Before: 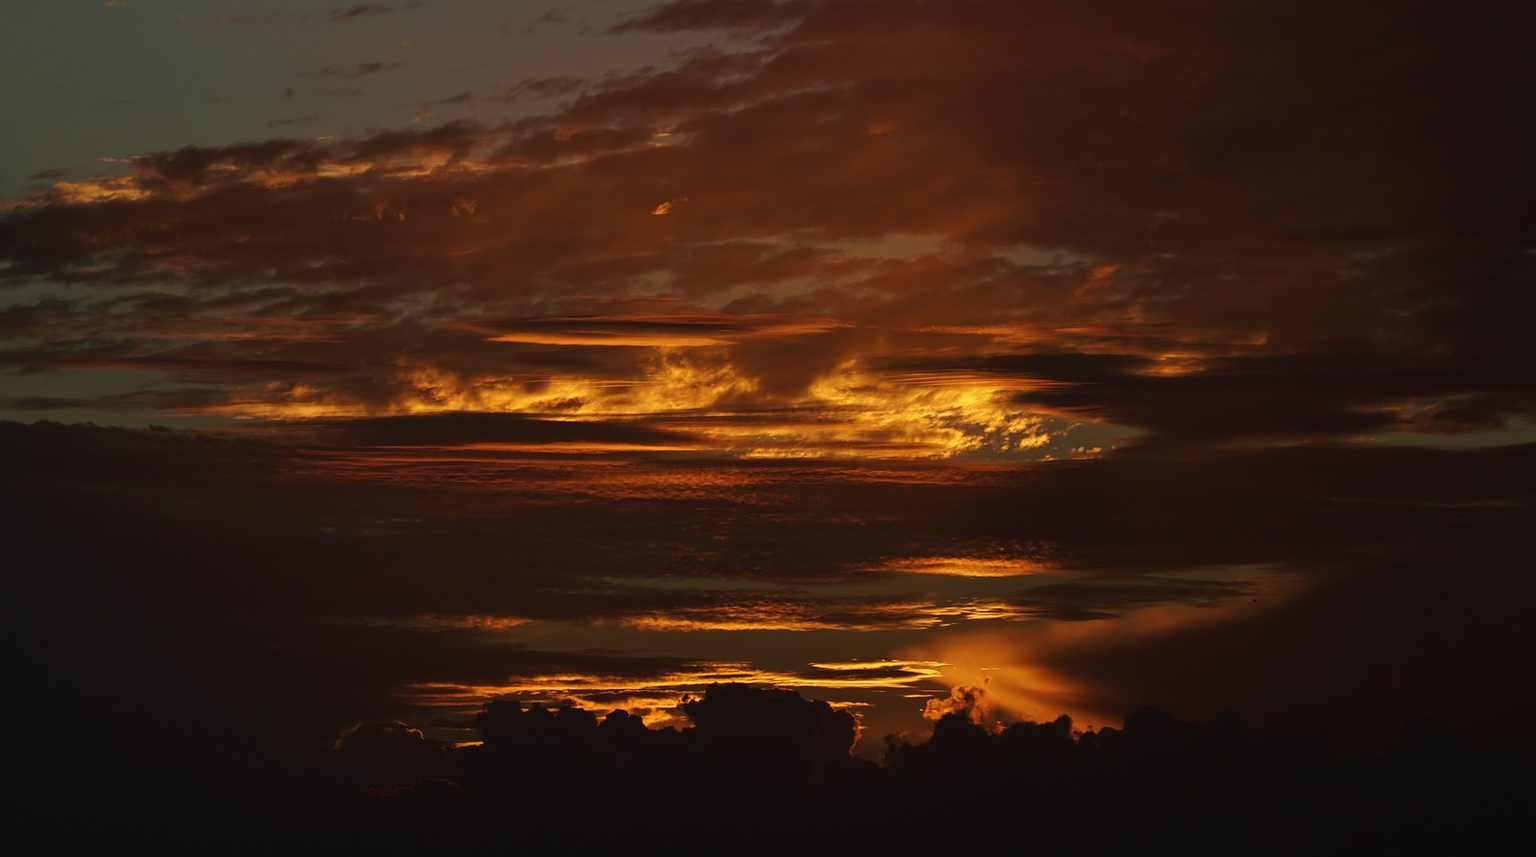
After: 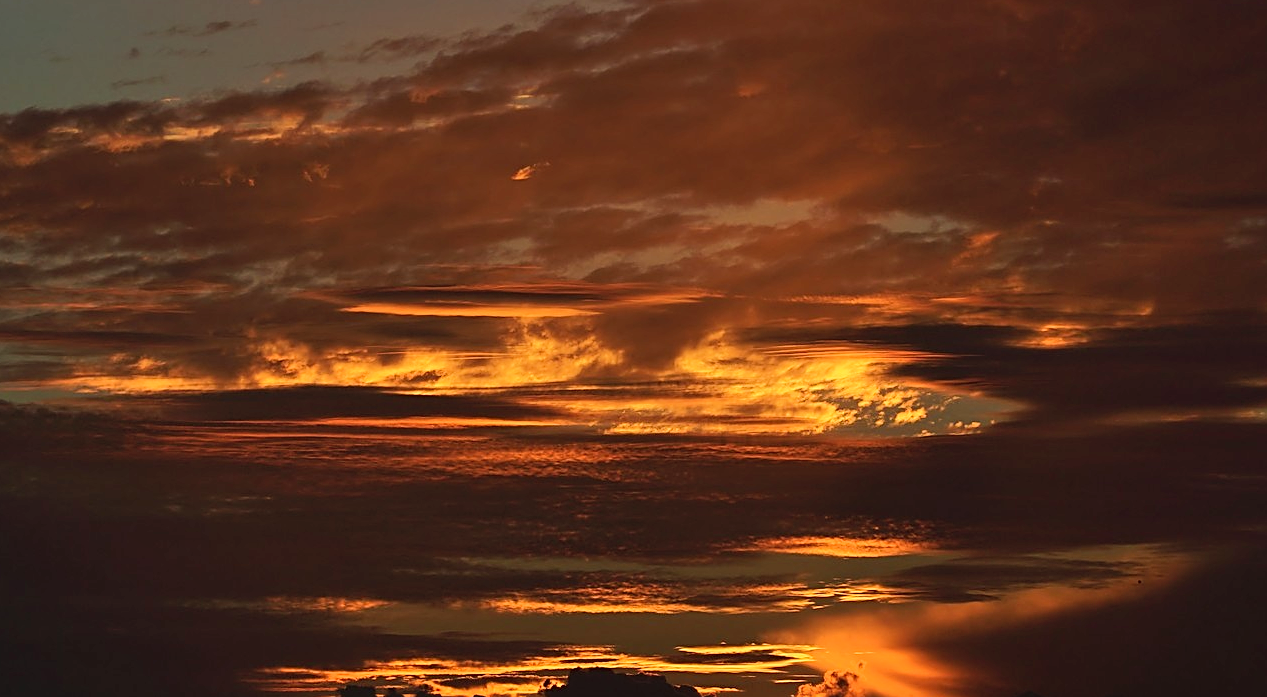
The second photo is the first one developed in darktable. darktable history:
crop and rotate: left 10.457%, top 5.028%, right 10.308%, bottom 16.835%
sharpen: on, module defaults
shadows and highlights: radius 266.36, soften with gaussian
